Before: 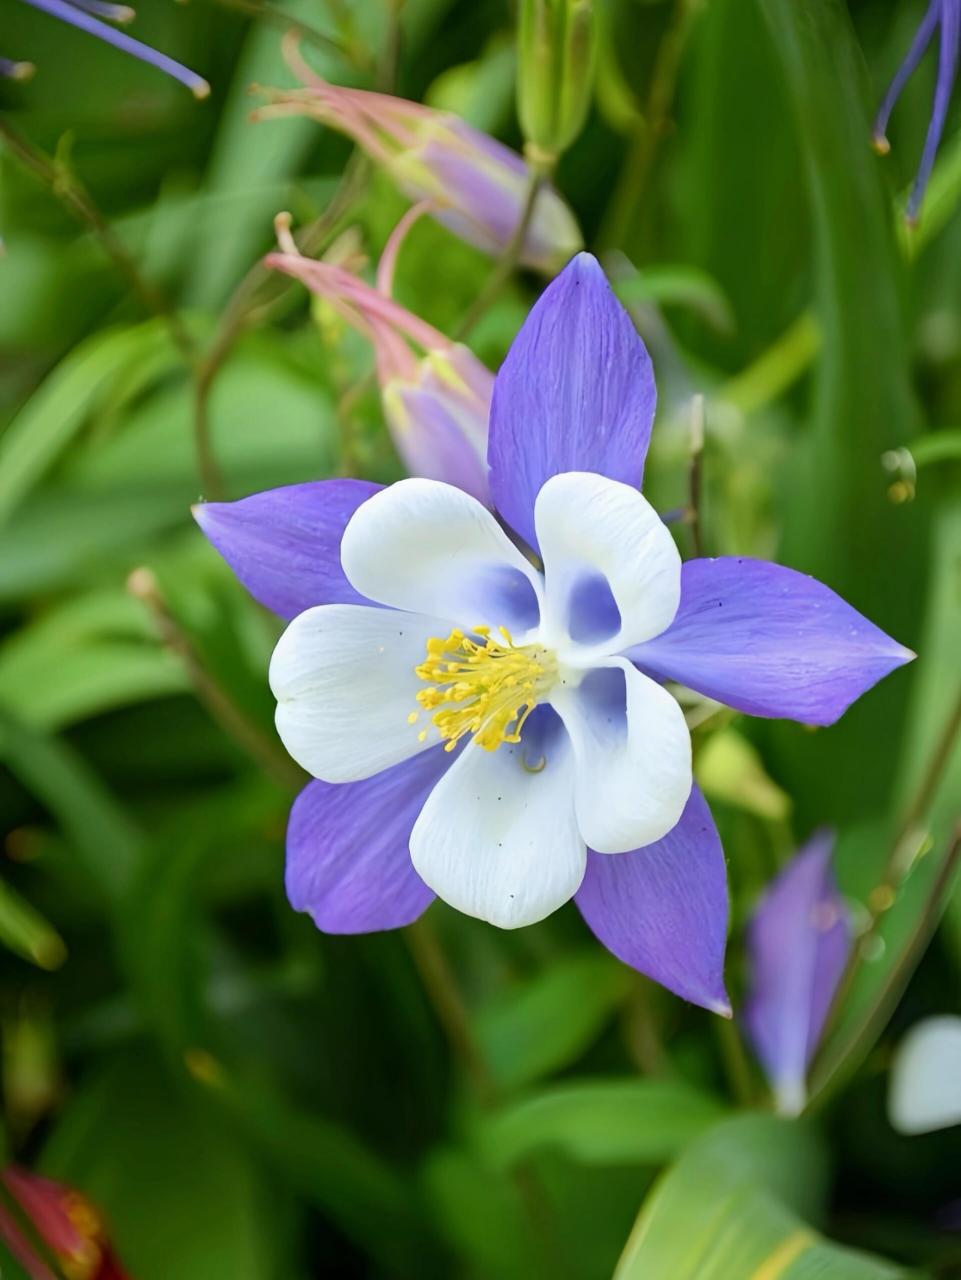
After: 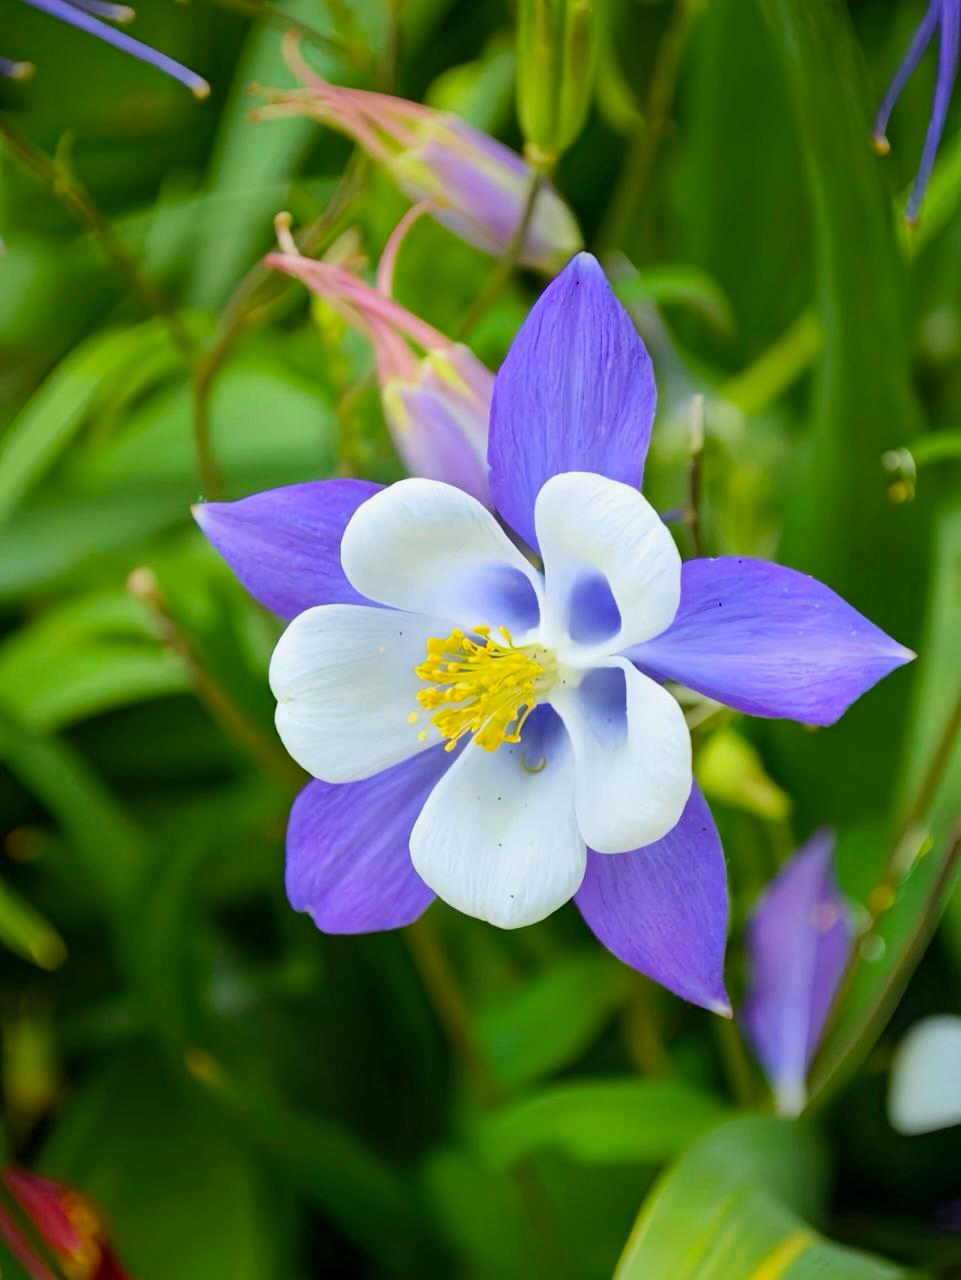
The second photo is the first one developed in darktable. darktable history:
color balance rgb: shadows lift › chroma 2.923%, shadows lift › hue 280.23°, perceptual saturation grading › global saturation 25.717%, perceptual brilliance grading › global brilliance 2.037%, perceptual brilliance grading › highlights -3.713%
